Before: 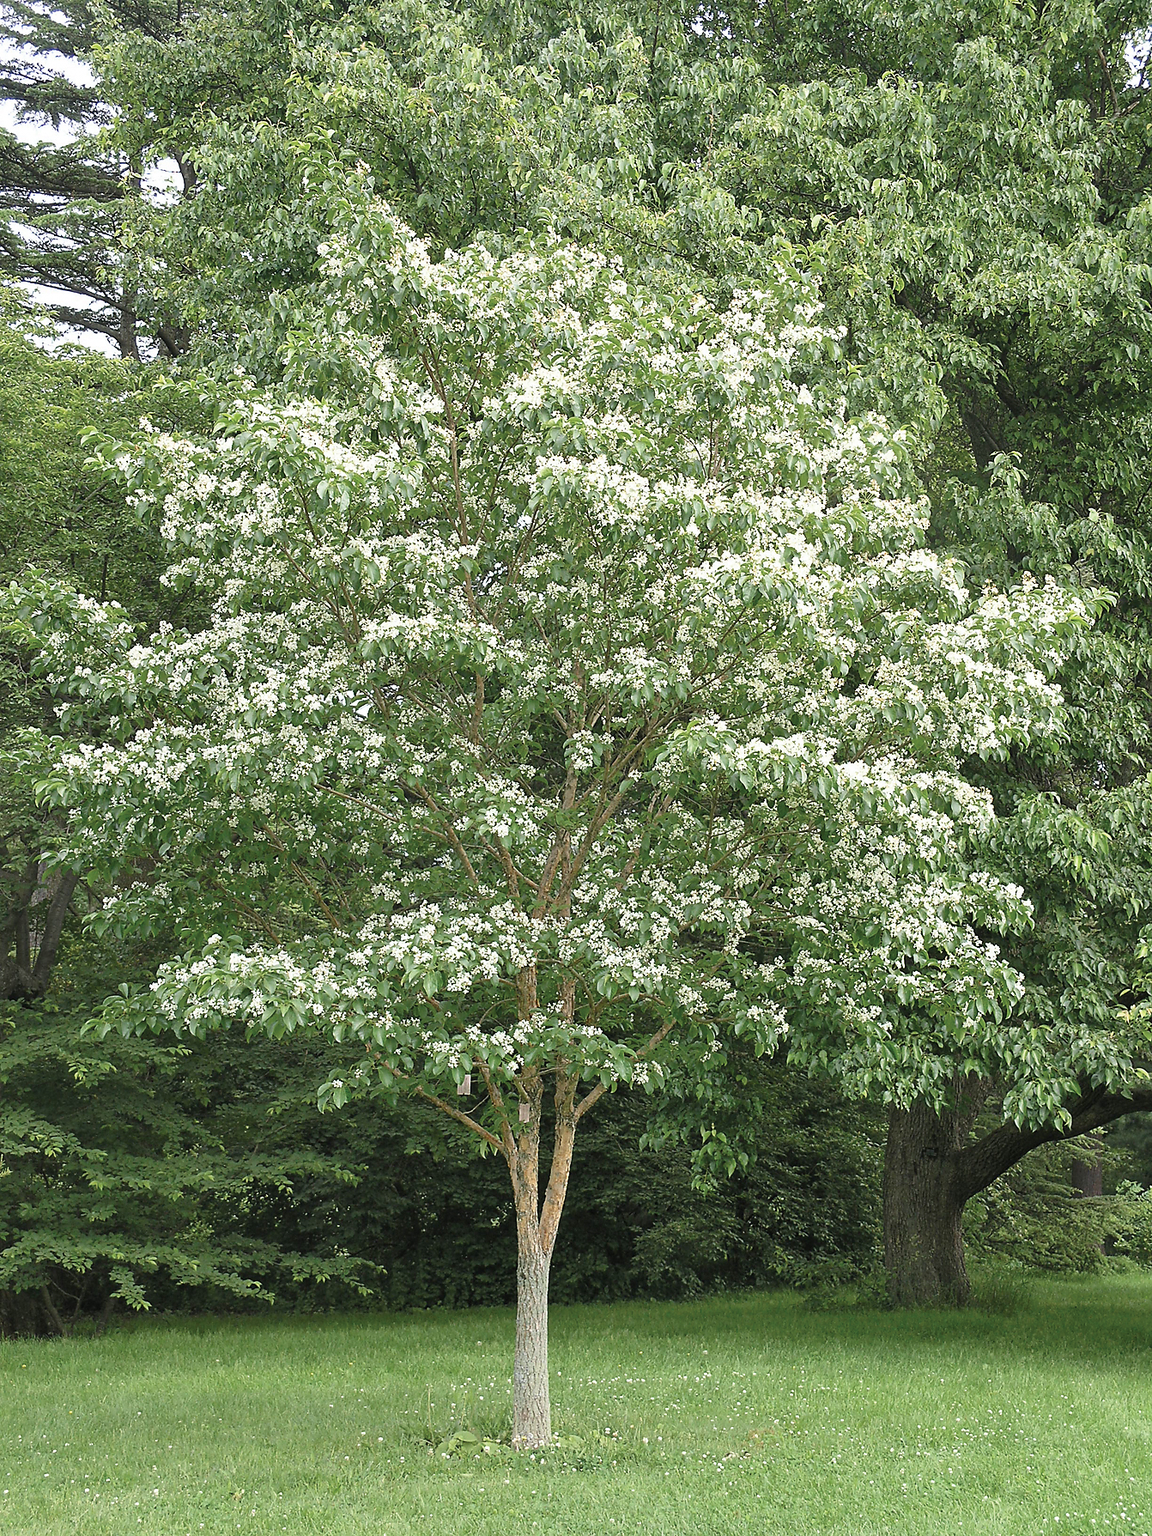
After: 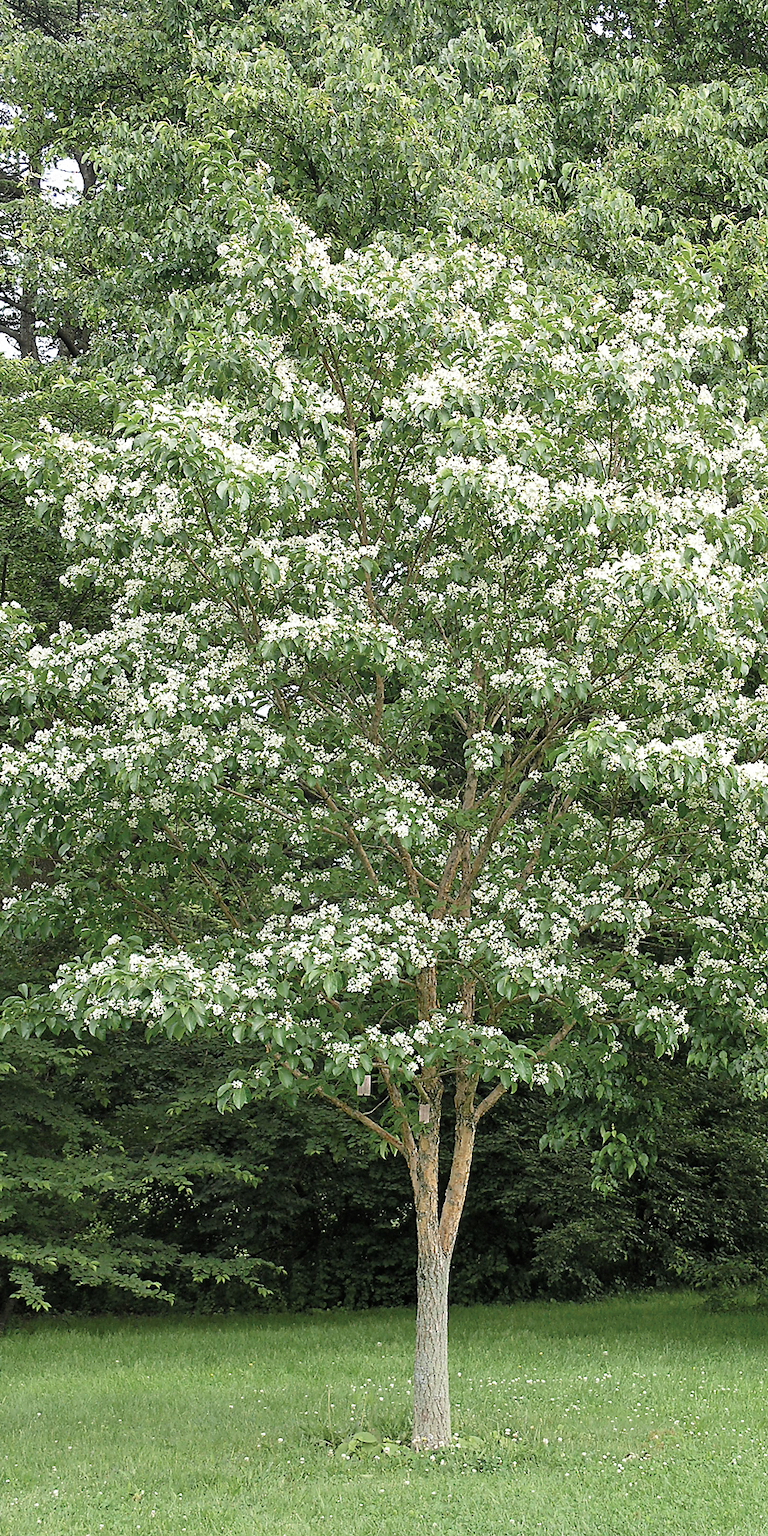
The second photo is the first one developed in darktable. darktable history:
crop and rotate: left 8.78%, right 24.542%
filmic rgb: middle gray luminance 18.22%, black relative exposure -11.55 EV, white relative exposure 2.58 EV, threshold 2.94 EV, target black luminance 0%, hardness 8.39, latitude 98.31%, contrast 1.084, shadows ↔ highlights balance 0.579%, enable highlight reconstruction true
